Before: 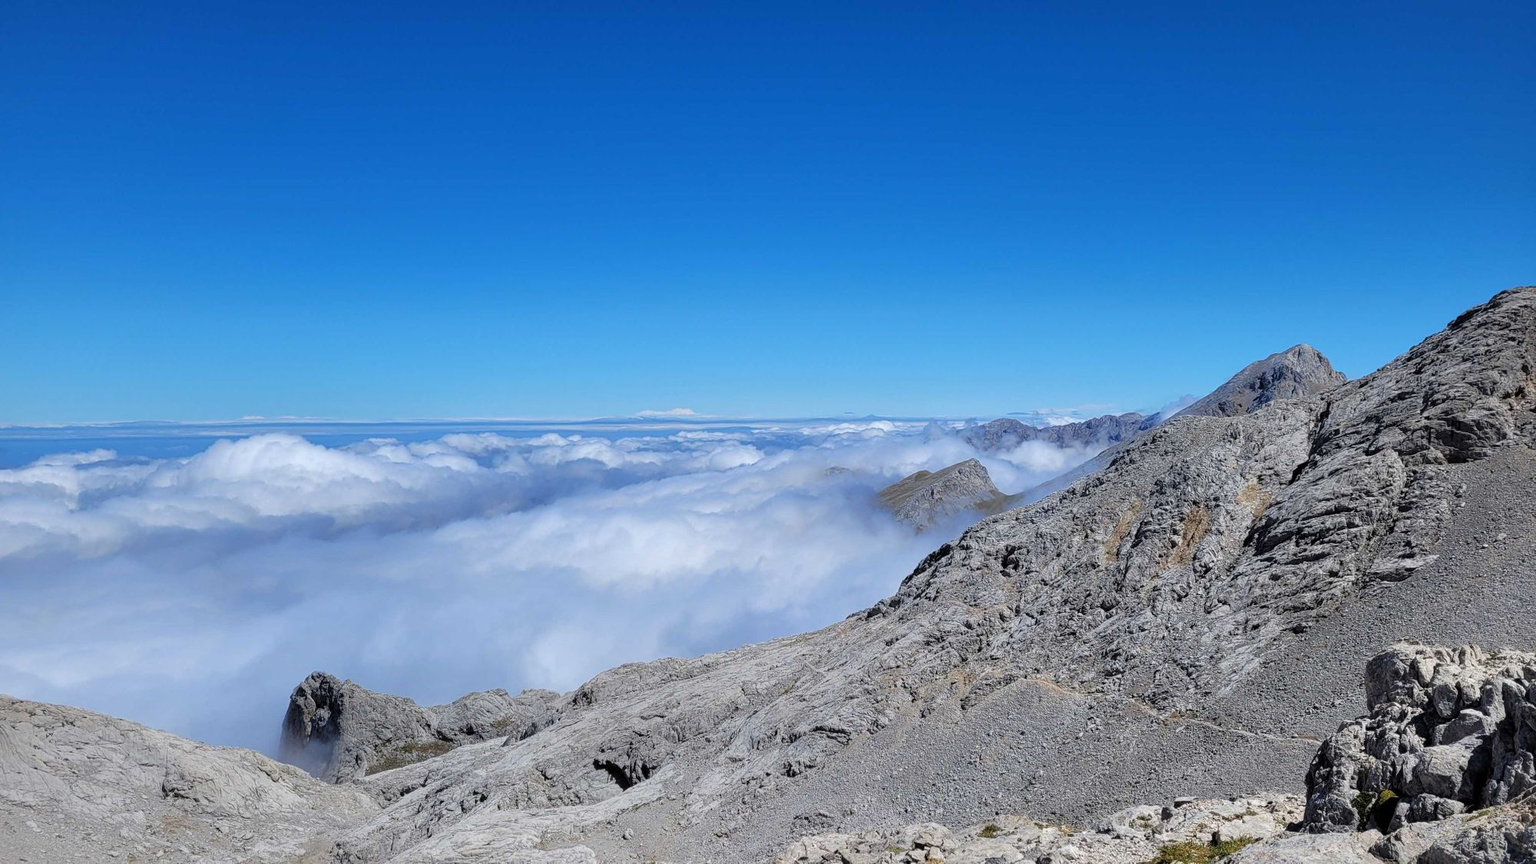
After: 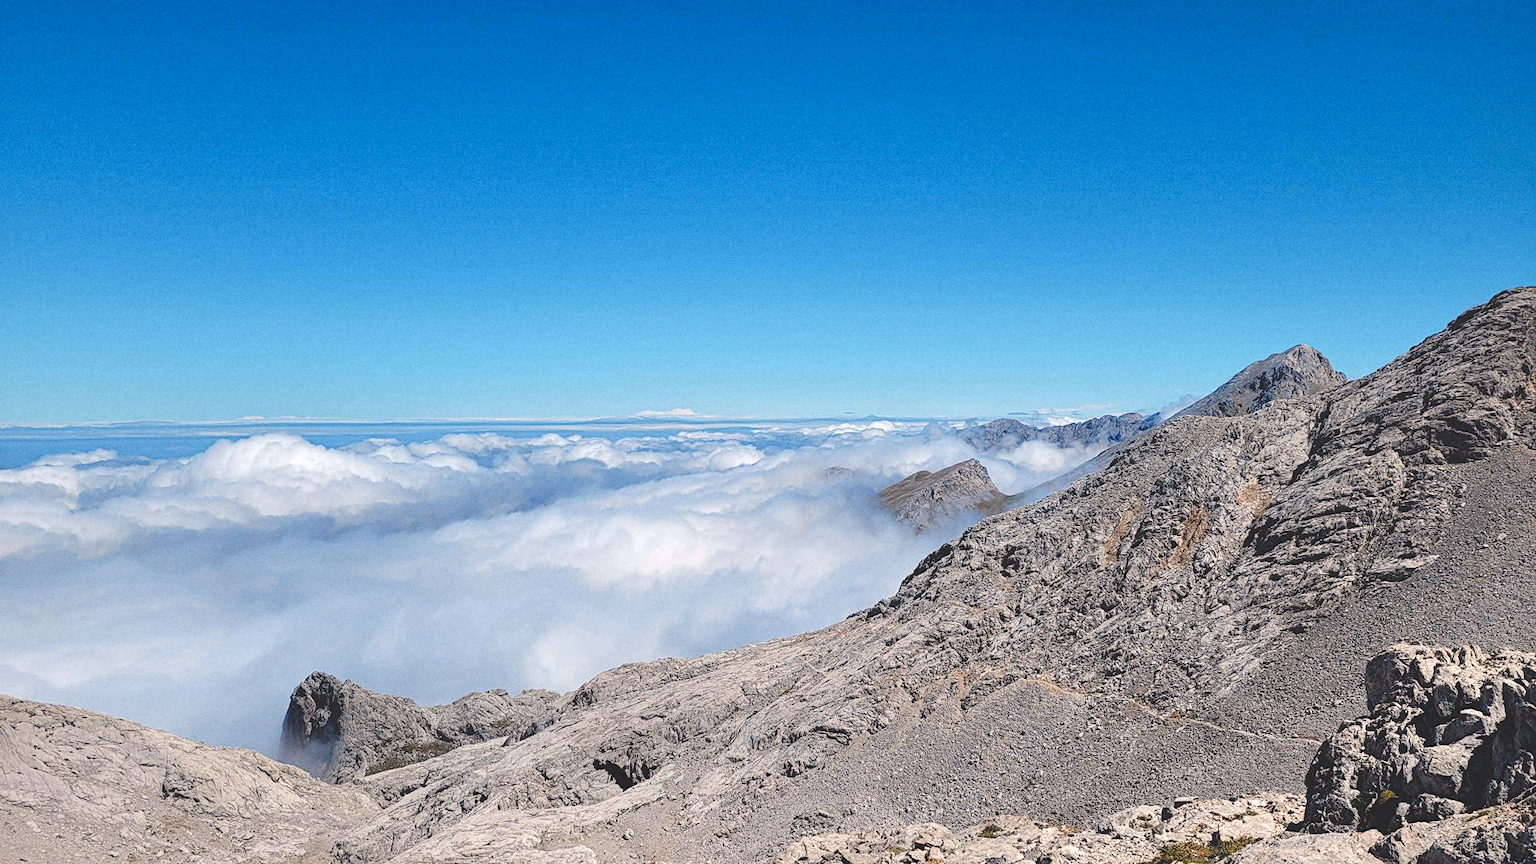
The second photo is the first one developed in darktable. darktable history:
contrast equalizer "negative clarity": octaves 7, y [[0.6 ×6], [0.55 ×6], [0 ×6], [0 ×6], [0 ×6]], mix -0.2
diffuse or sharpen "_builtin_sharpen demosaicing | AA filter": edge sensitivity 1, 1st order anisotropy 100%, 2nd order anisotropy 100%, 3rd order anisotropy 100%, 4th order anisotropy 100%, 1st order speed -25%, 2nd order speed -25%, 3rd order speed -25%, 4th order speed -25%
diffuse or sharpen "bloom 10%": radius span 32, 1st order speed 50%, 2nd order speed 50%, 3rd order speed 50%, 4th order speed 50% | blend: blend mode normal, opacity 10%; mask: uniform (no mask)
grain "film": coarseness 0.09 ISO
rgb primaries "creative|film": red hue 0.019, red purity 0.907, green hue 0.07, green purity 0.883, blue hue -0.093, blue purity 0.96
tone equalizer "_builtin_contrast tone curve | soft": -8 EV -0.417 EV, -7 EV -0.389 EV, -6 EV -0.333 EV, -5 EV -0.222 EV, -3 EV 0.222 EV, -2 EV 0.333 EV, -1 EV 0.389 EV, +0 EV 0.417 EV, edges refinement/feathering 500, mask exposure compensation -1.57 EV, preserve details no
color balance rgb "creative|film": shadows lift › chroma 2%, shadows lift › hue 247.2°, power › chroma 0.3%, power › hue 25.2°, highlights gain › chroma 3%, highlights gain › hue 60°, global offset › luminance 2%, perceptual saturation grading › global saturation 20%, perceptual saturation grading › highlights -20%, perceptual saturation grading › shadows 30%
